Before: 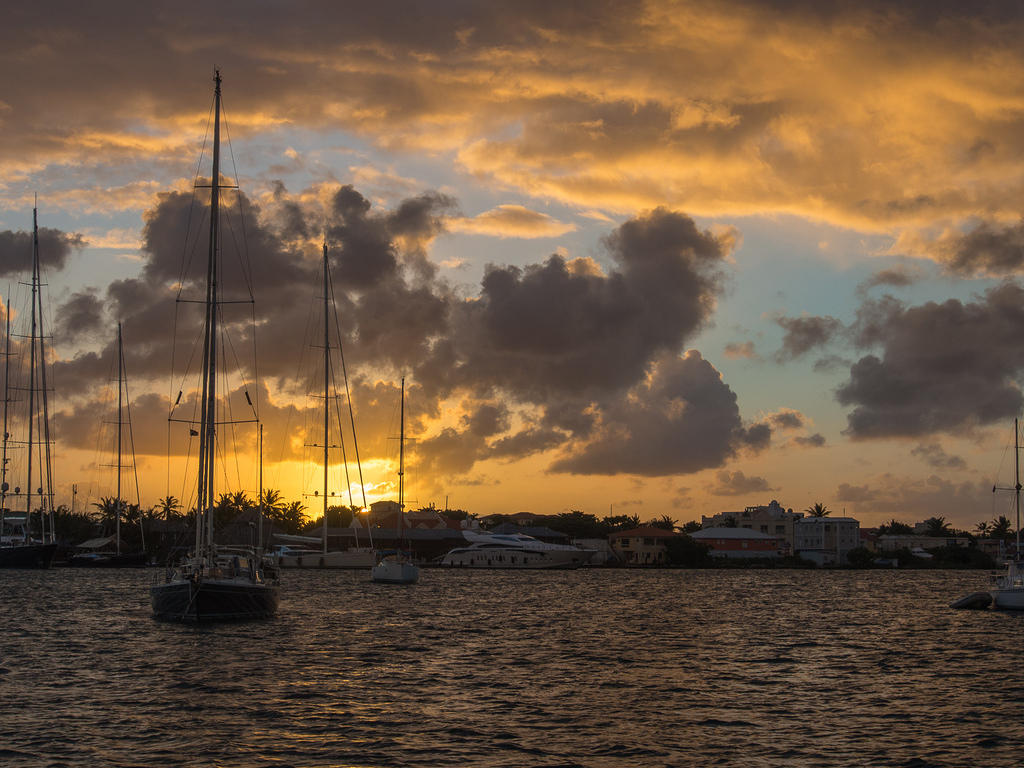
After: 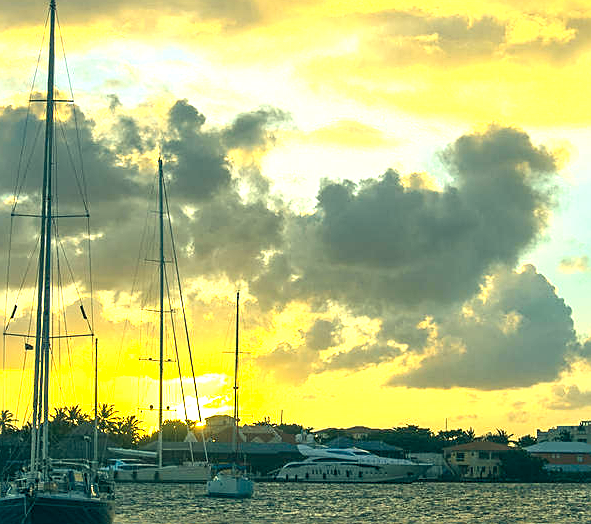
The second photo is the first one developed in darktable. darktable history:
crop: left 16.202%, top 11.208%, right 26.045%, bottom 20.557%
sharpen: on, module defaults
exposure: exposure 2 EV, compensate highlight preservation false
color correction: highlights a* -20.08, highlights b* 9.8, shadows a* -20.4, shadows b* -10.76
